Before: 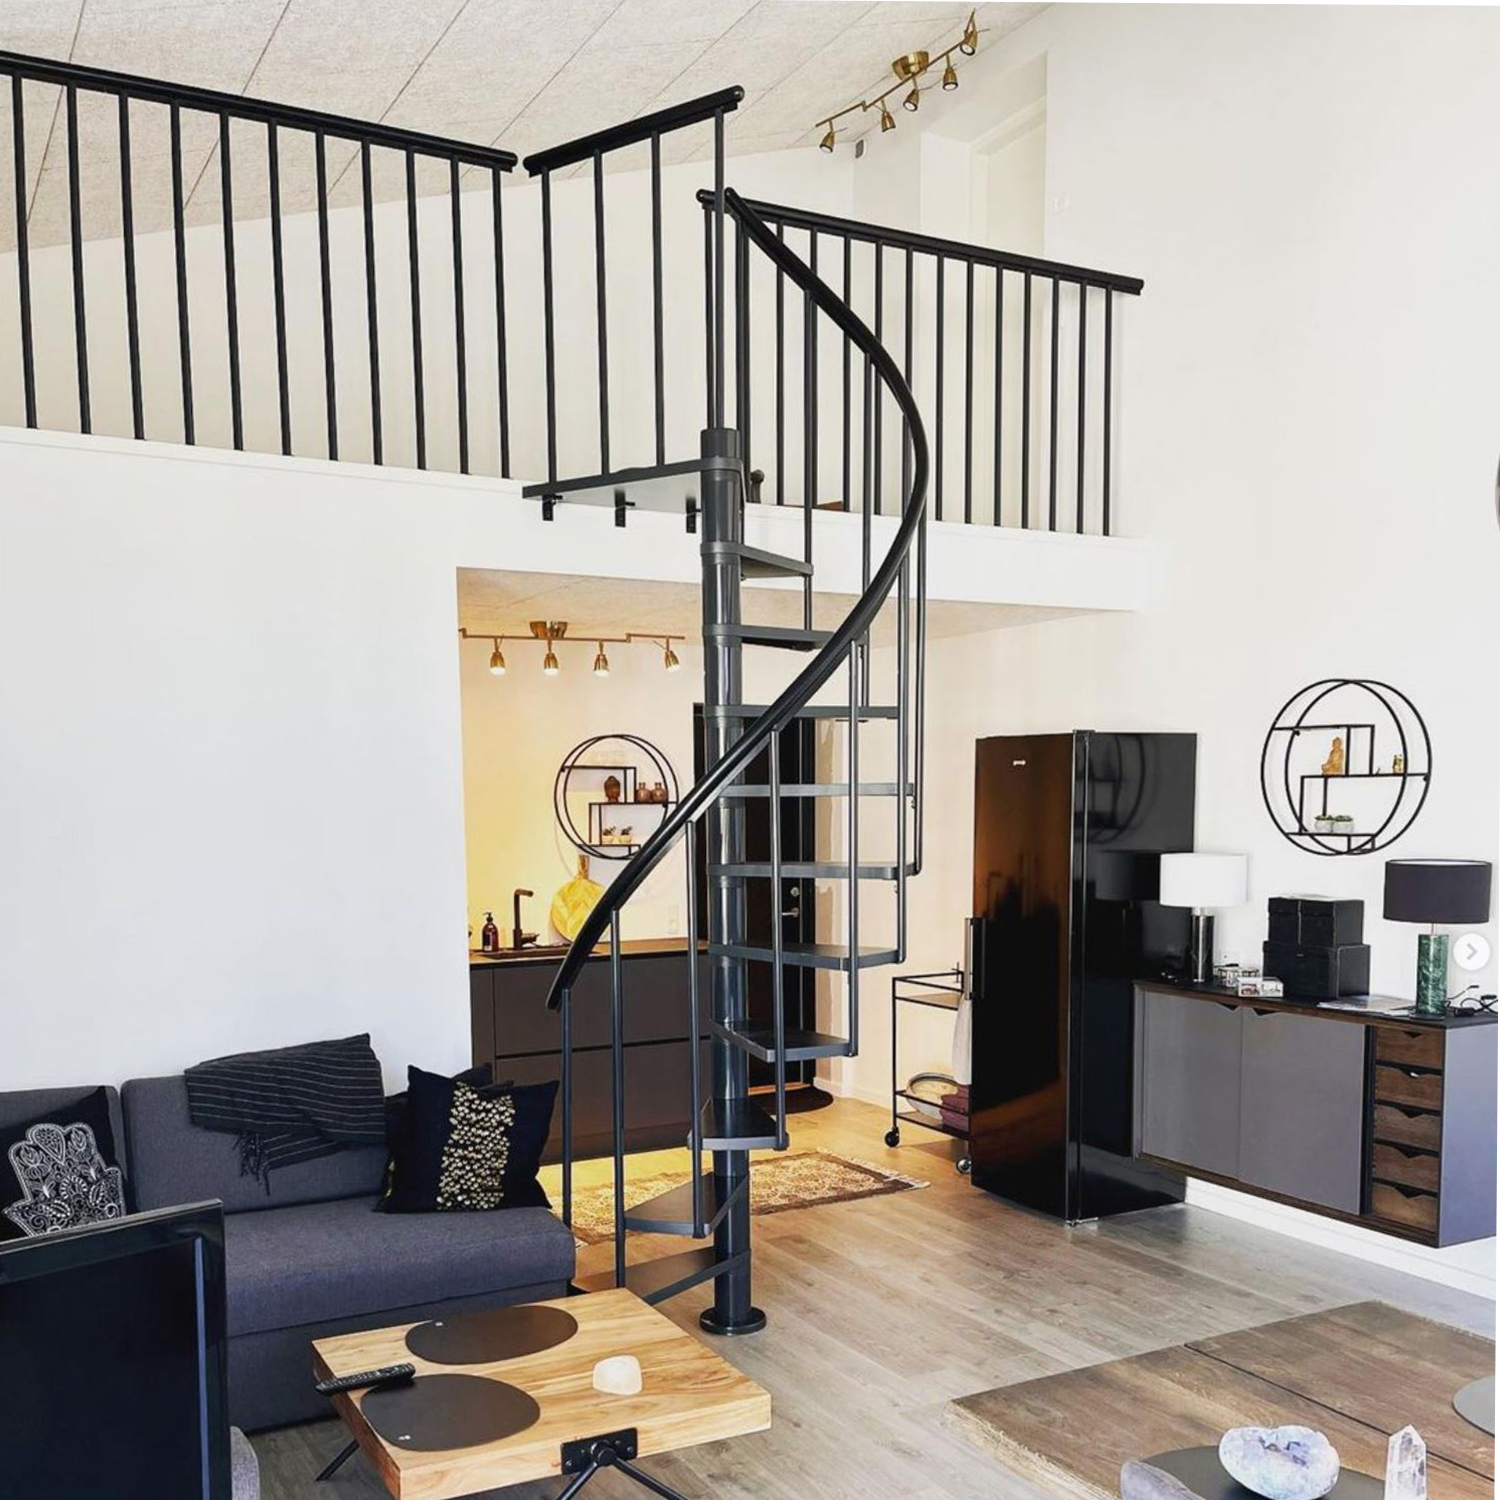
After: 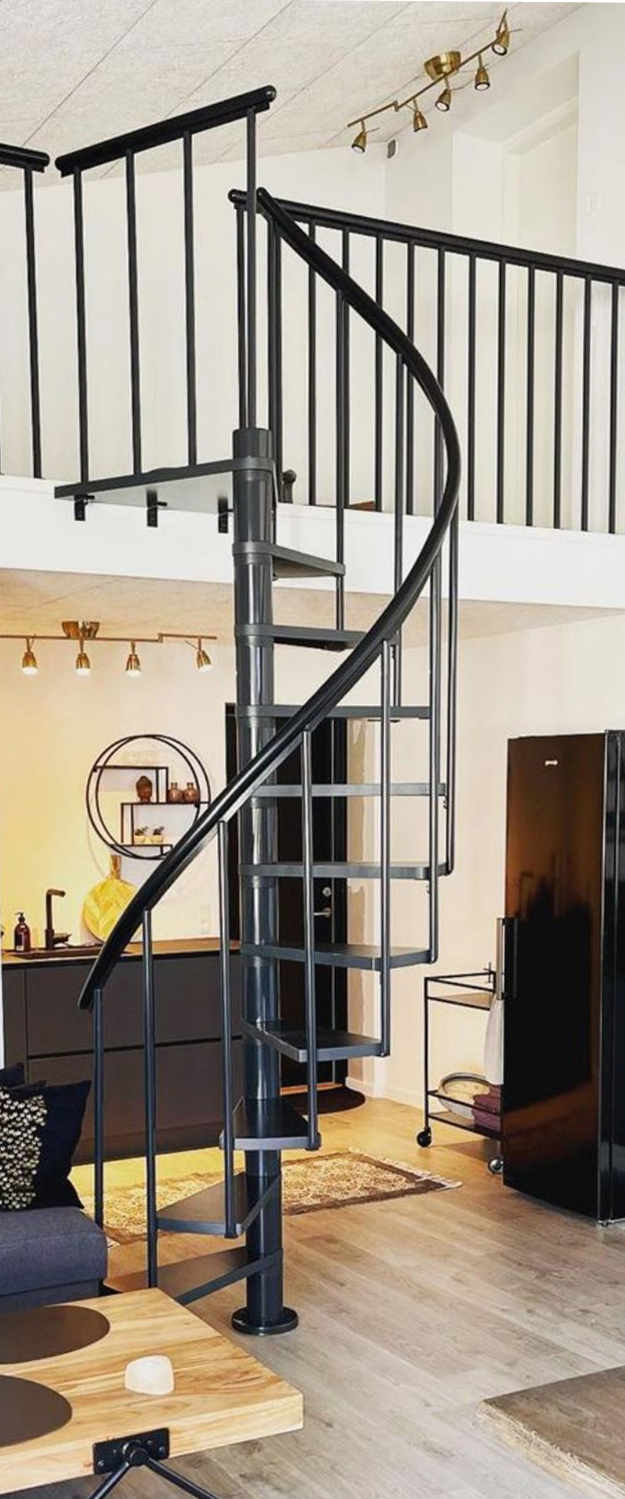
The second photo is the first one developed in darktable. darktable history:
crop: left 31.229%, right 27.105%
exposure: exposure 0.014 EV, compensate highlight preservation false
